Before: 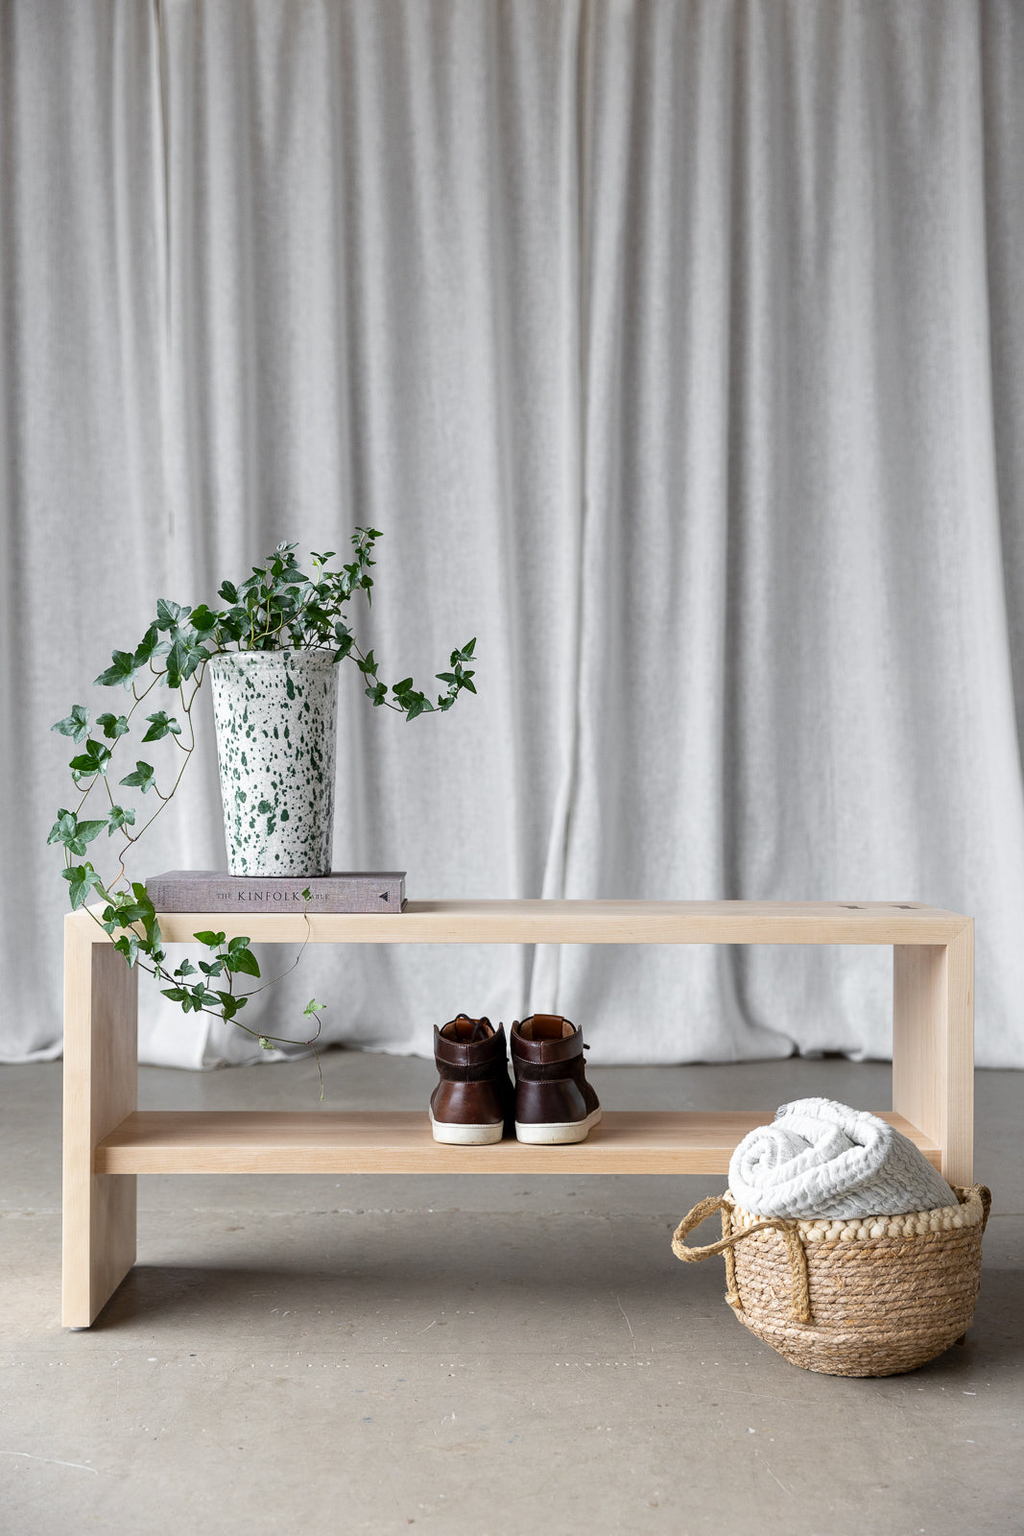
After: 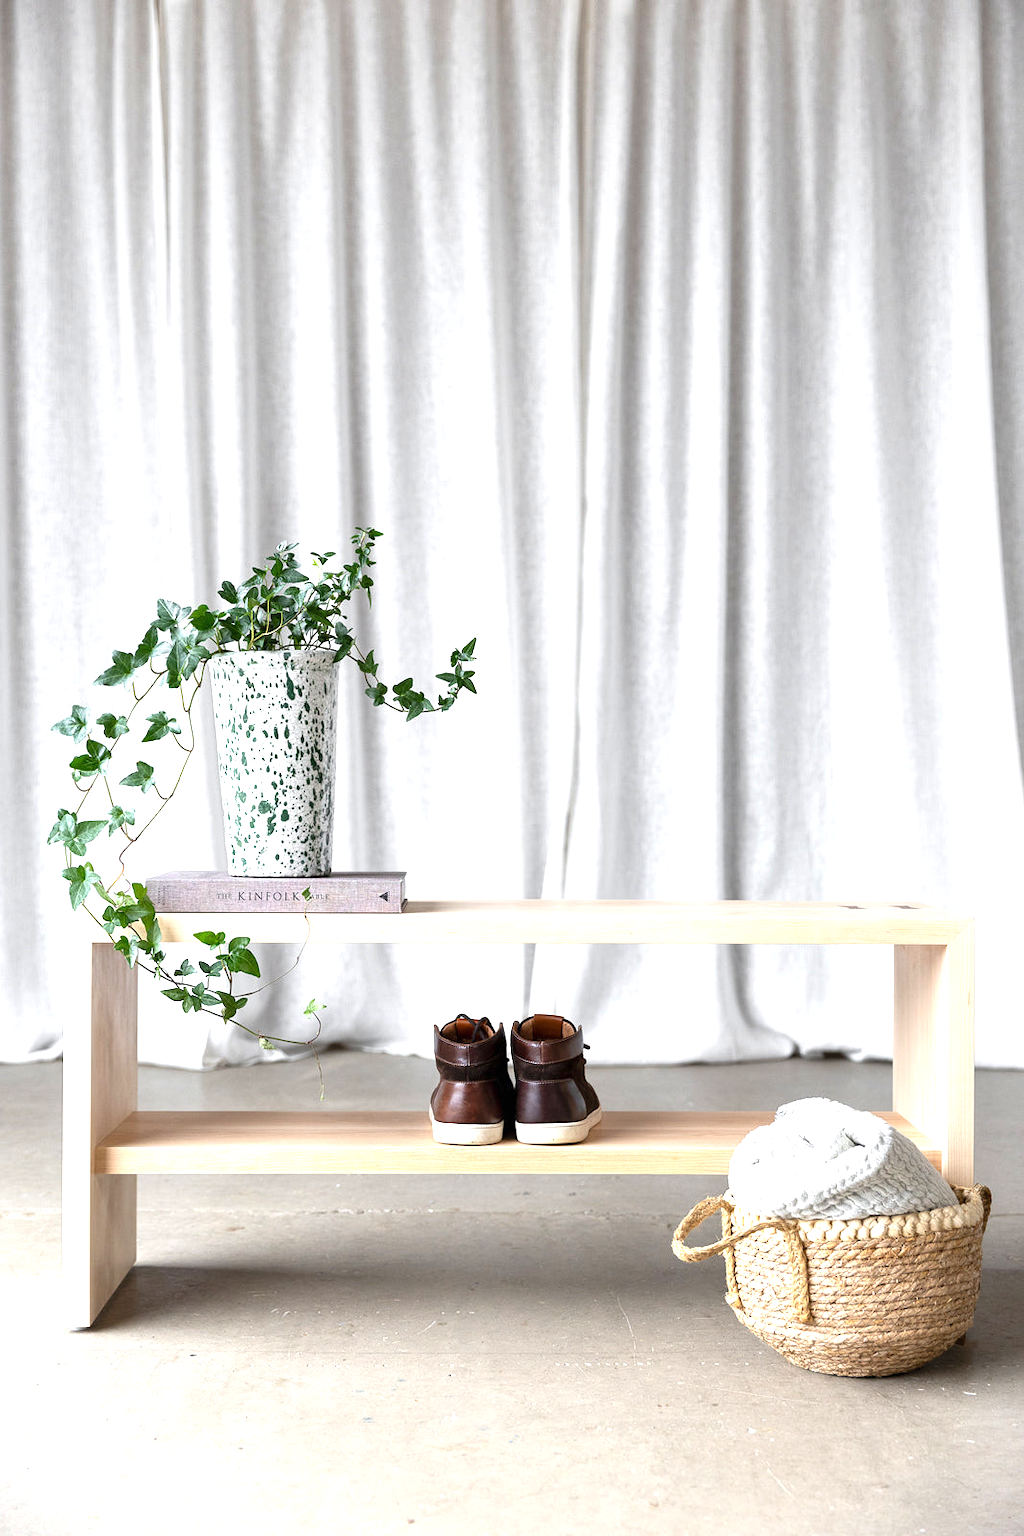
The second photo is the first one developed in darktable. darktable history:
exposure: black level correction 0, exposure 1.015 EV, compensate exposure bias true, compensate highlight preservation false
tone equalizer: on, module defaults
